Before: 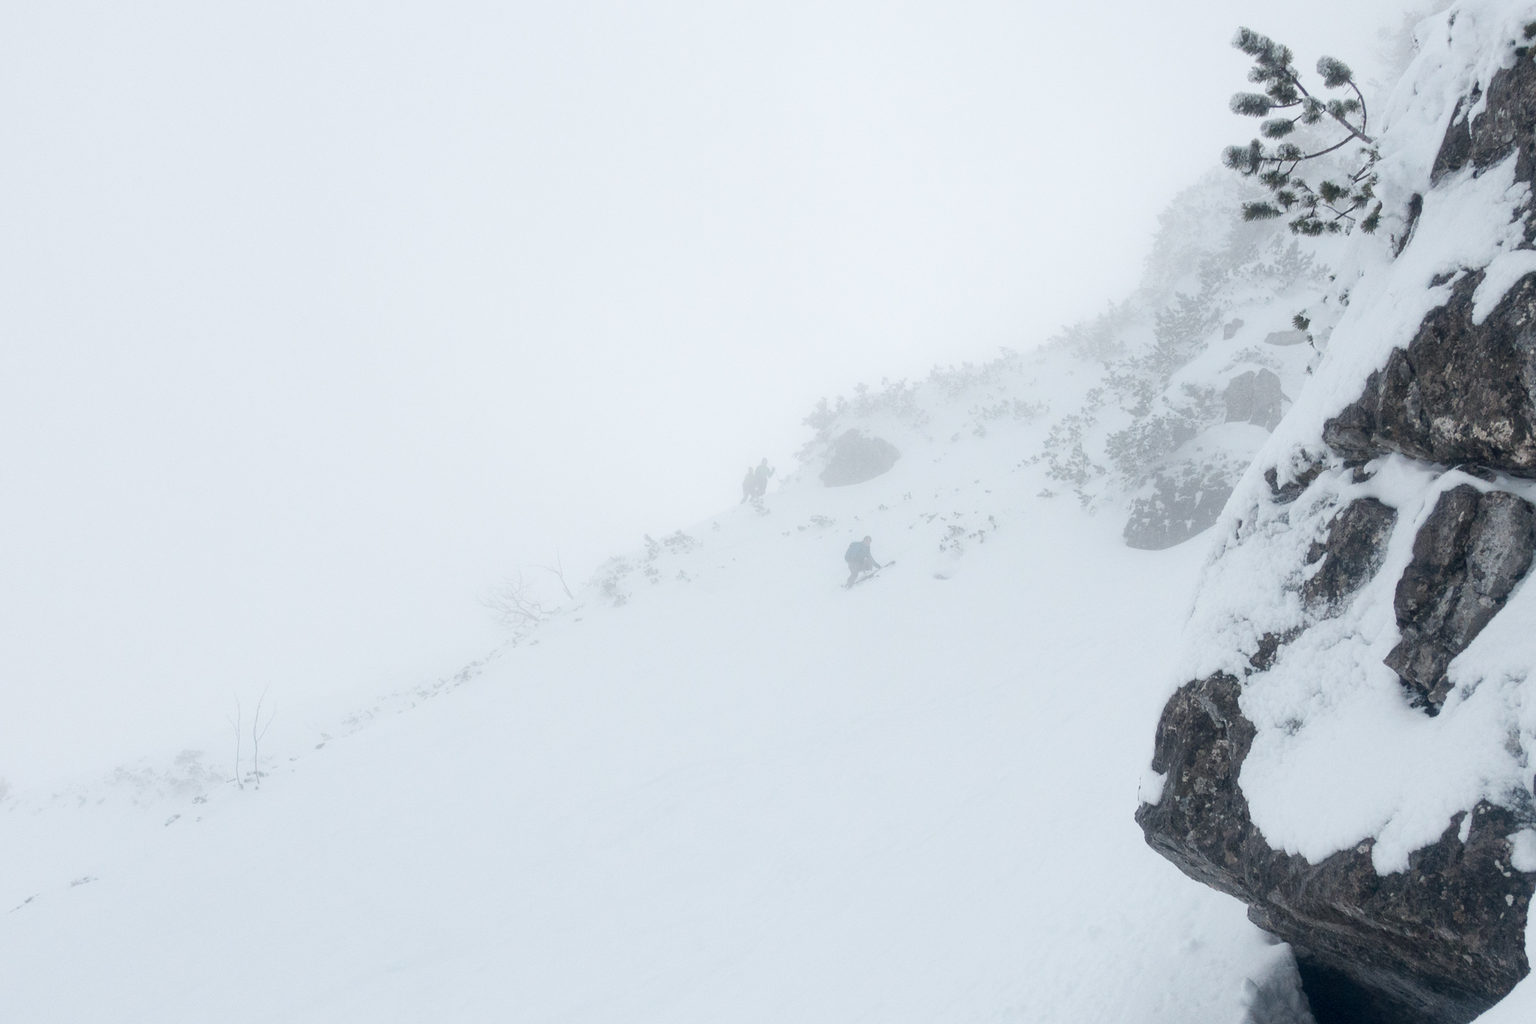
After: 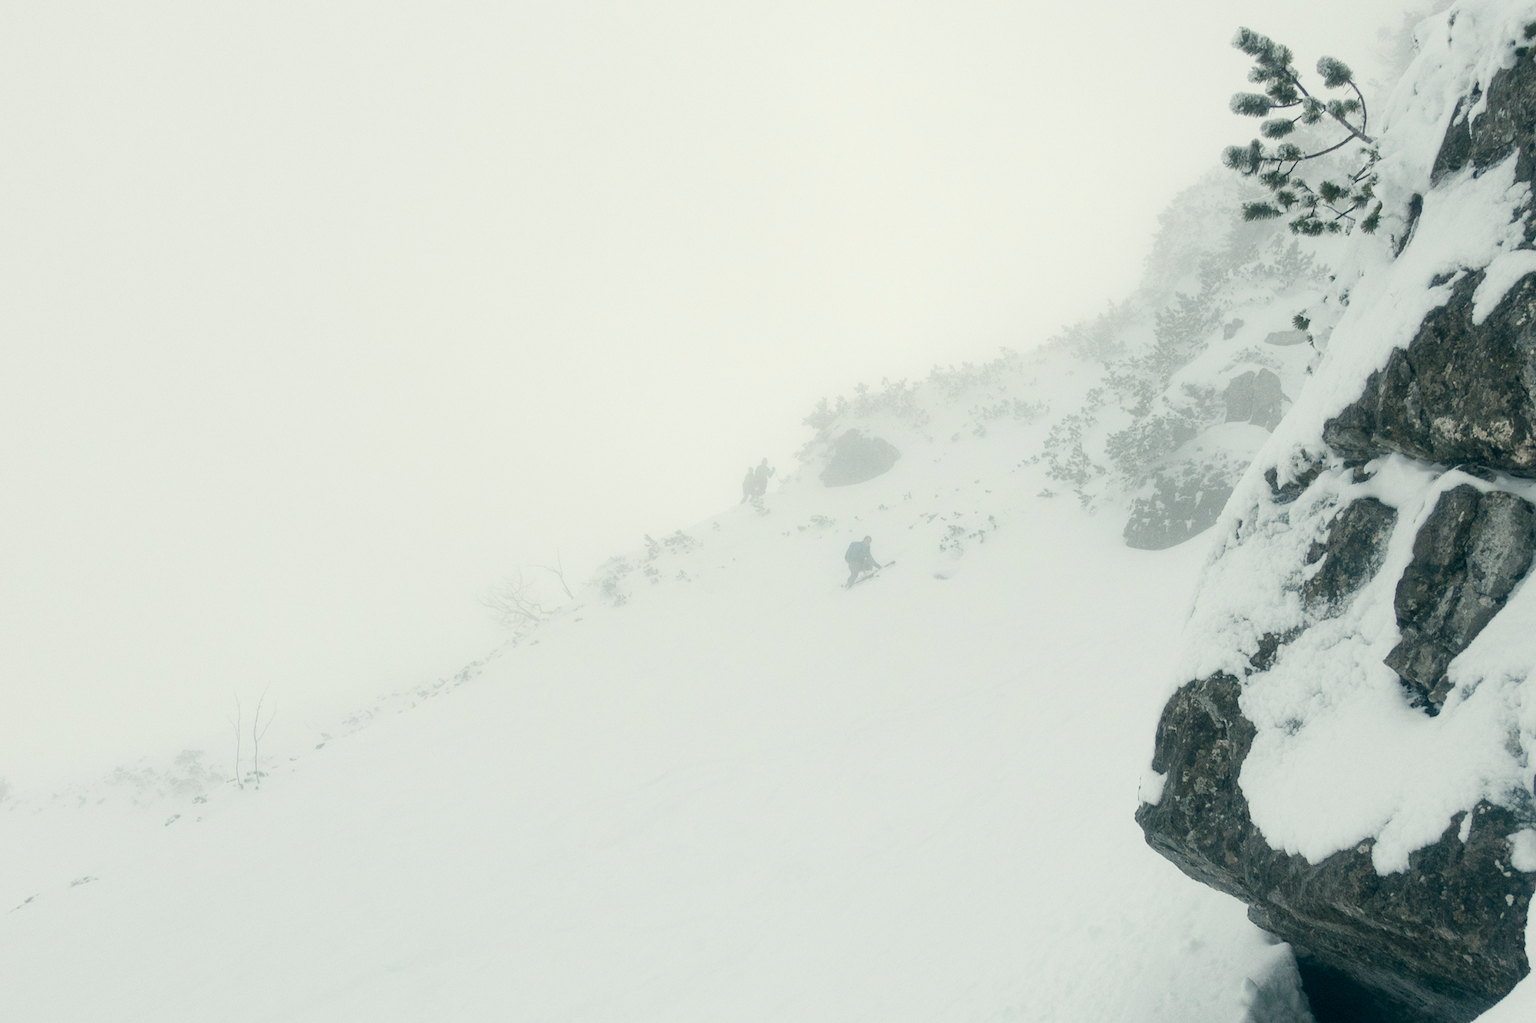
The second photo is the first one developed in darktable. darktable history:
color correction: highlights a* -0.497, highlights b* 9.43, shadows a* -8.77, shadows b* 1.43
